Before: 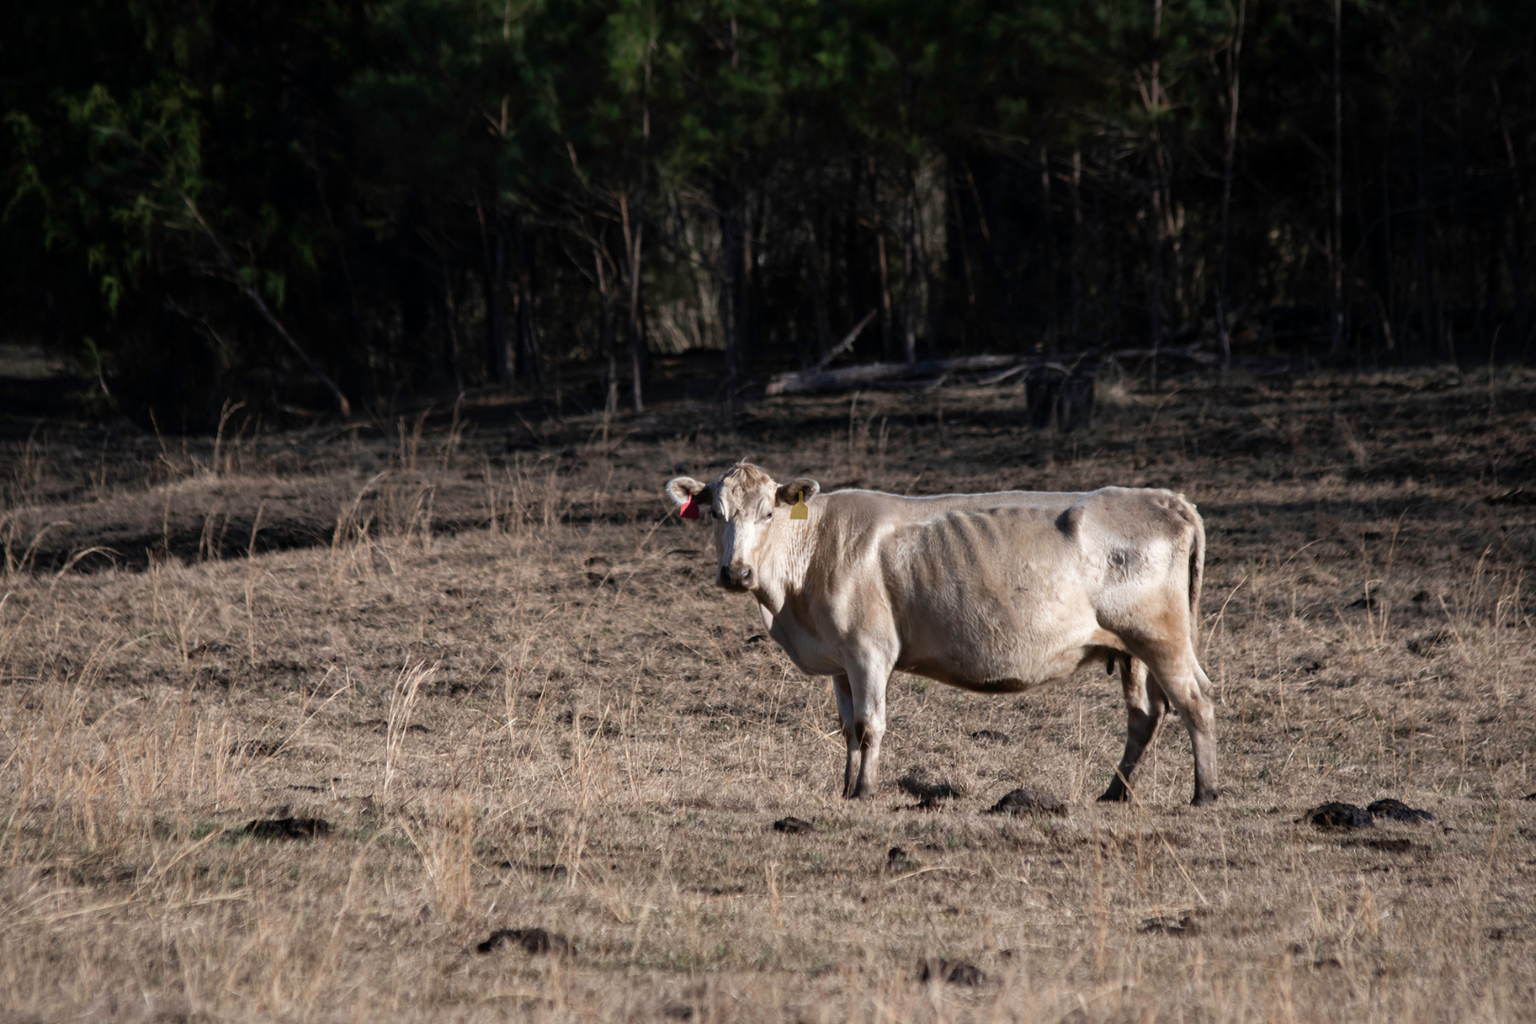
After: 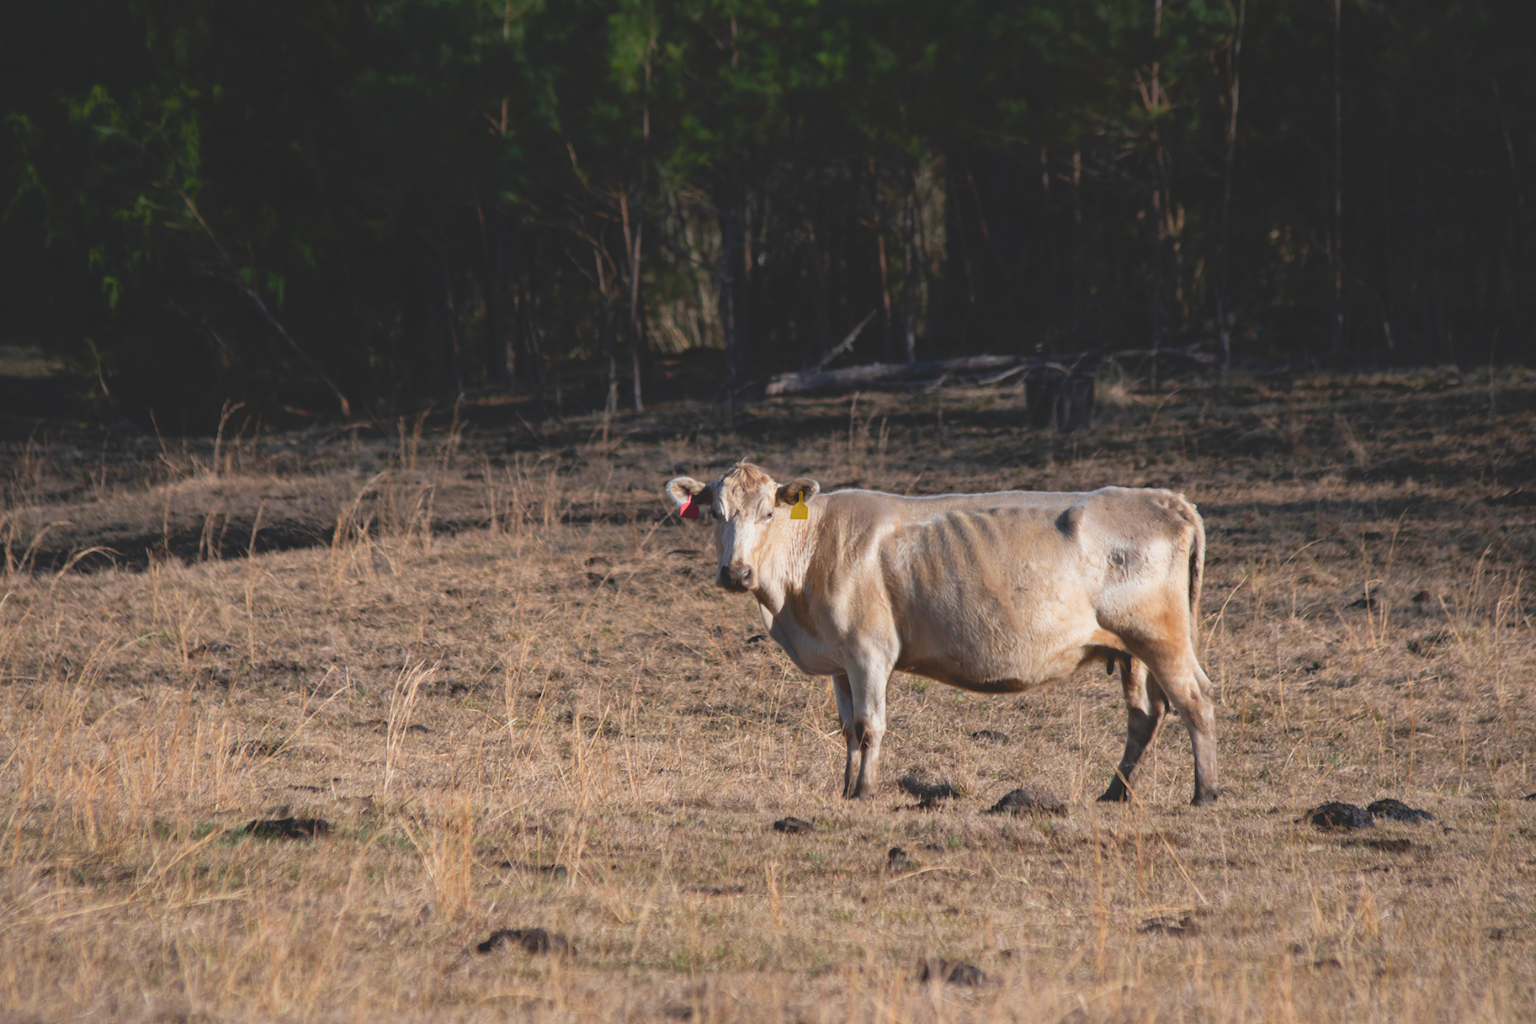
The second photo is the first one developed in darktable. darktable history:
tone equalizer: -8 EV -0.405 EV, -7 EV -0.393 EV, -6 EV -0.297 EV, -5 EV -0.228 EV, -3 EV 0.255 EV, -2 EV 0.347 EV, -1 EV 0.384 EV, +0 EV 0.398 EV
contrast brightness saturation: contrast -0.292
color zones: curves: ch0 [(0.224, 0.526) (0.75, 0.5)]; ch1 [(0.055, 0.526) (0.224, 0.761) (0.377, 0.526) (0.75, 0.5)]
